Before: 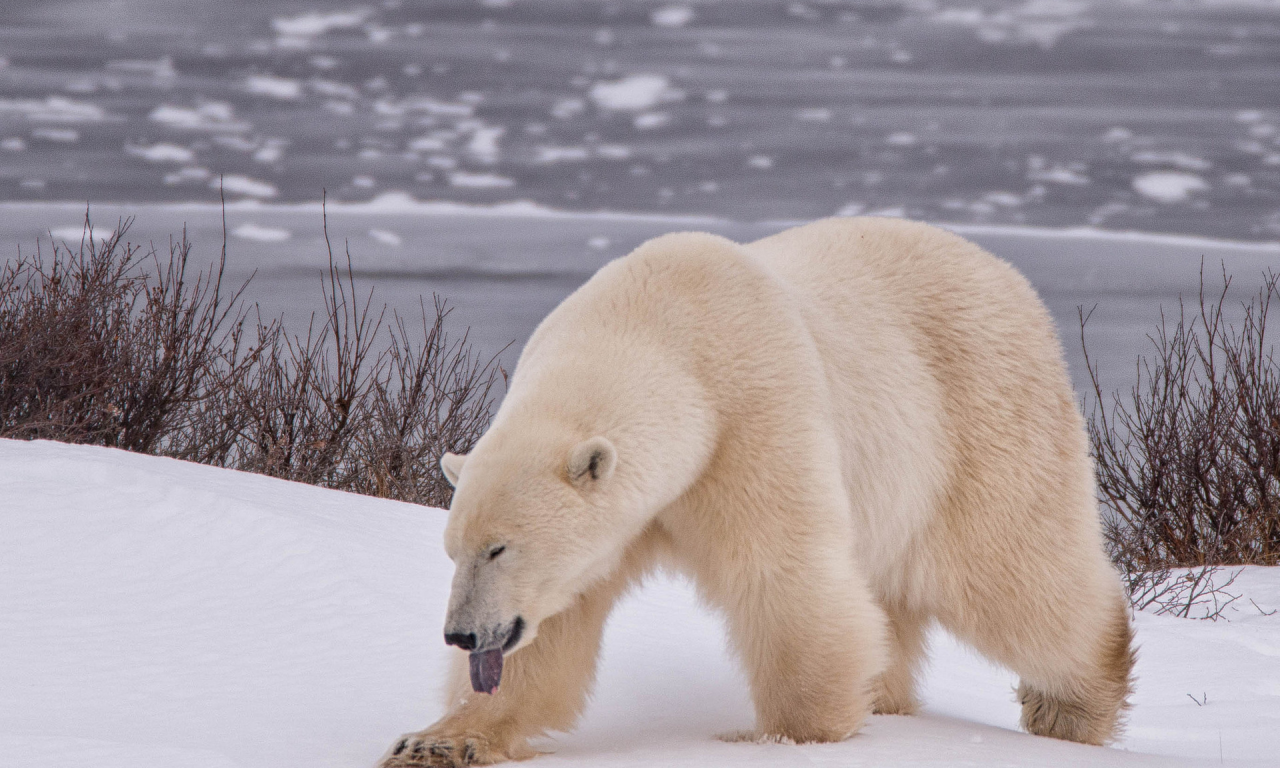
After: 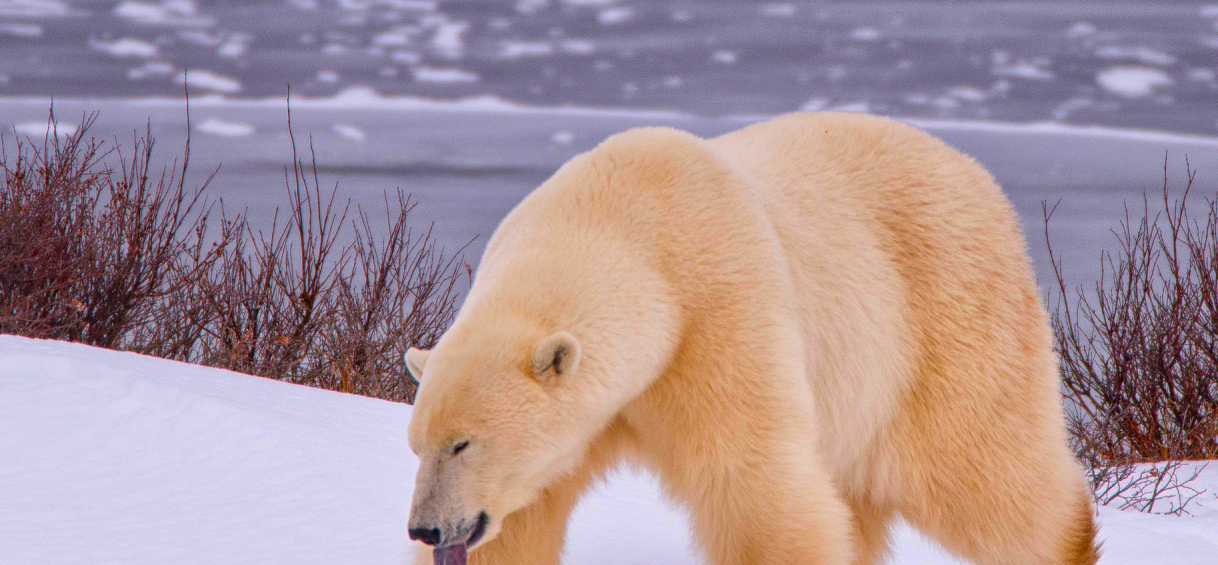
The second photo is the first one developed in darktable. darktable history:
color correction: highlights b* -0.034, saturation 2.11
crop and rotate: left 2.824%, top 13.748%, right 1.946%, bottom 12.596%
